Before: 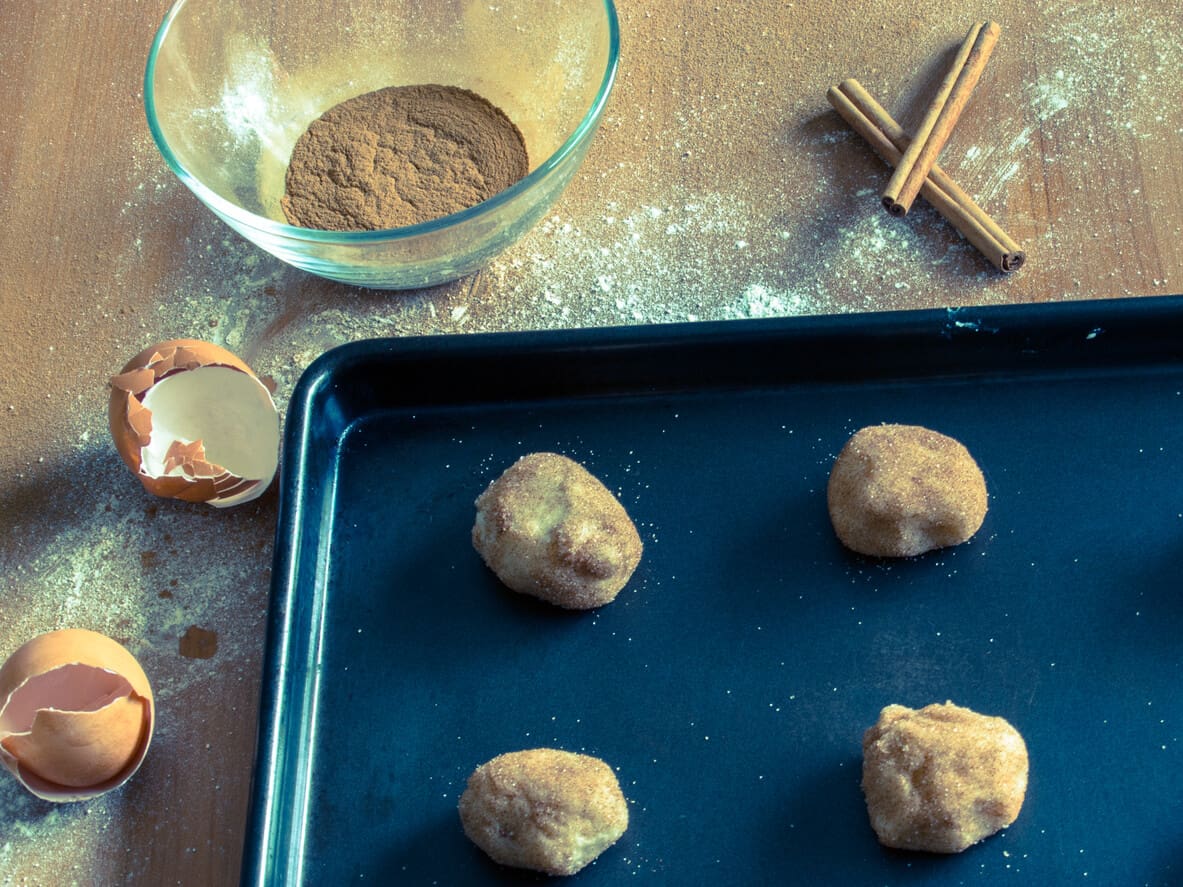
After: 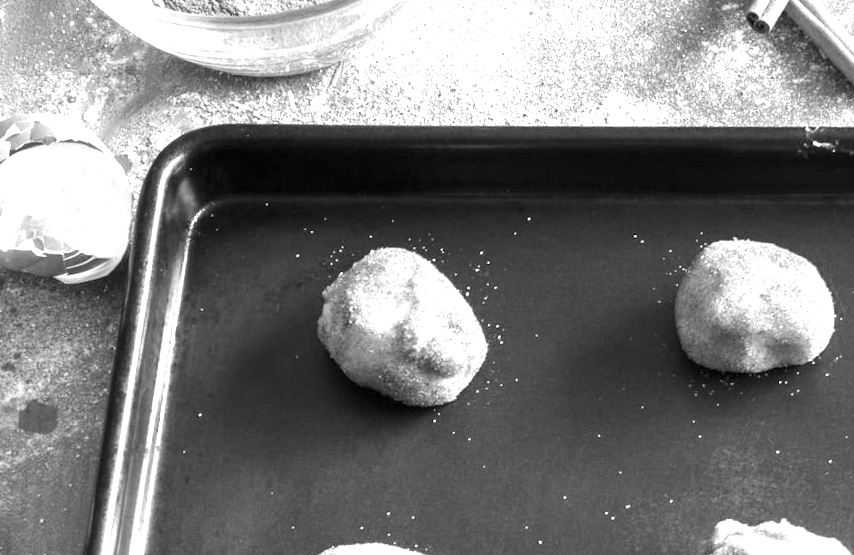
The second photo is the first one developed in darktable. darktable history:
crop and rotate: angle -3.37°, left 9.79%, top 20.73%, right 12.42%, bottom 11.82%
exposure: black level correction 0, exposure 1.388 EV, compensate exposure bias true, compensate highlight preservation false
color correction: highlights a* 10.32, highlights b* 14.66, shadows a* -9.59, shadows b* -15.02
white balance: red 1, blue 1
monochrome: on, module defaults
